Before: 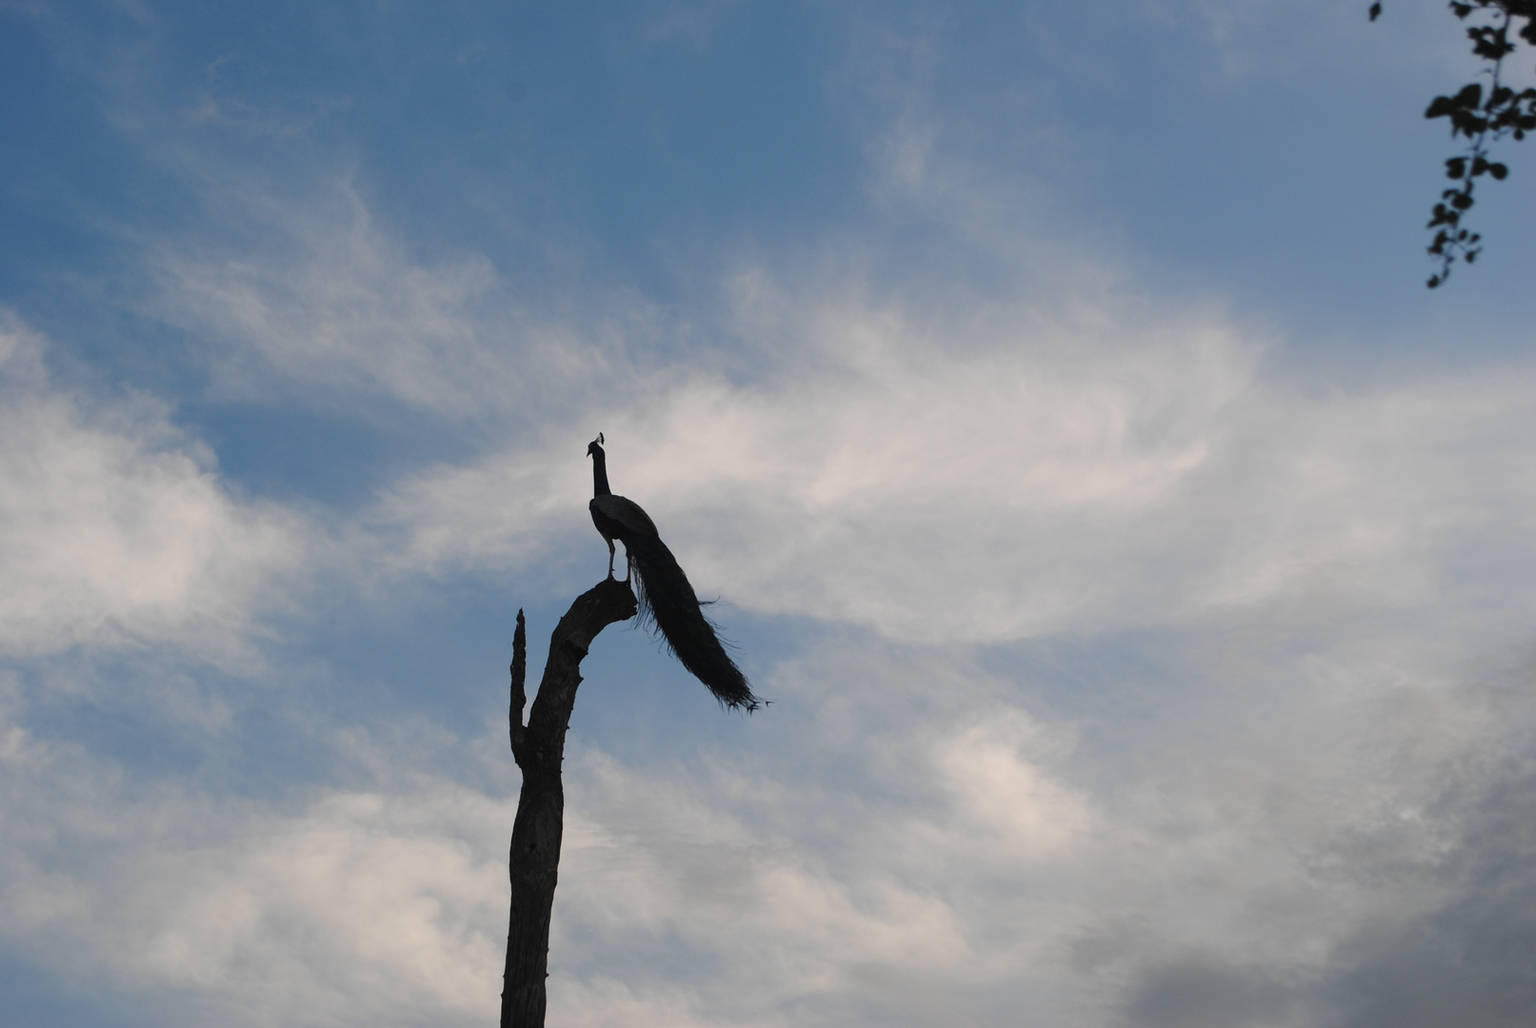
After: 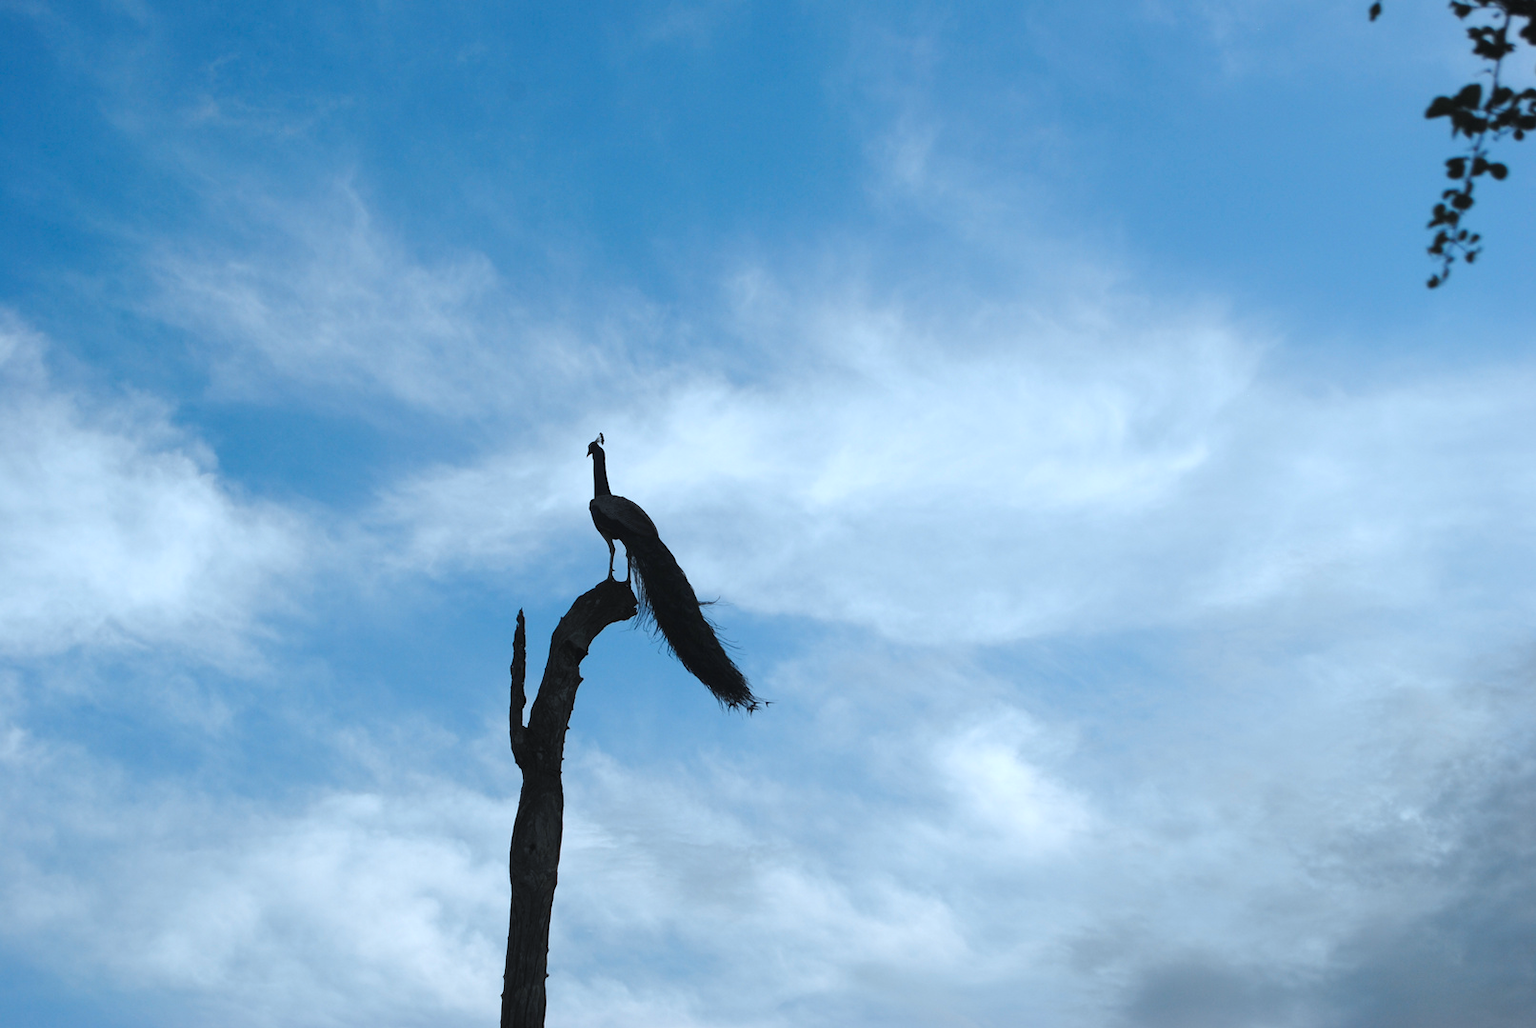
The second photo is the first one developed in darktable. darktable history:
exposure: black level correction 0, exposure 0.5 EV, compensate exposure bias true, compensate highlight preservation false
color correction: highlights a* -9.35, highlights b* -23.15
